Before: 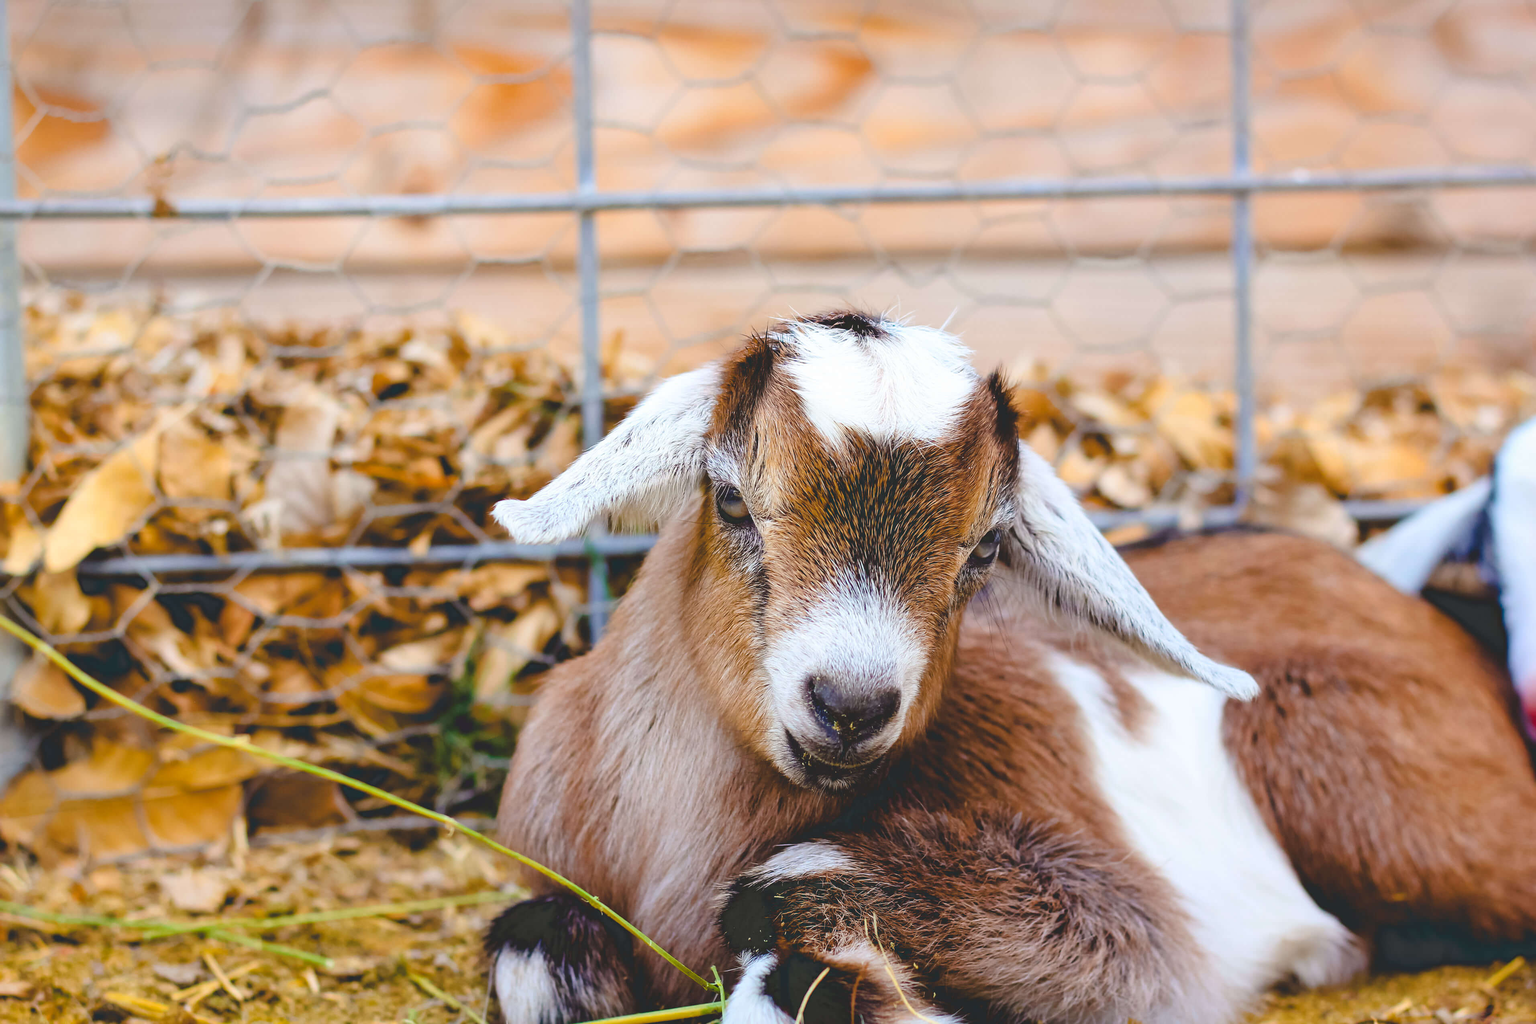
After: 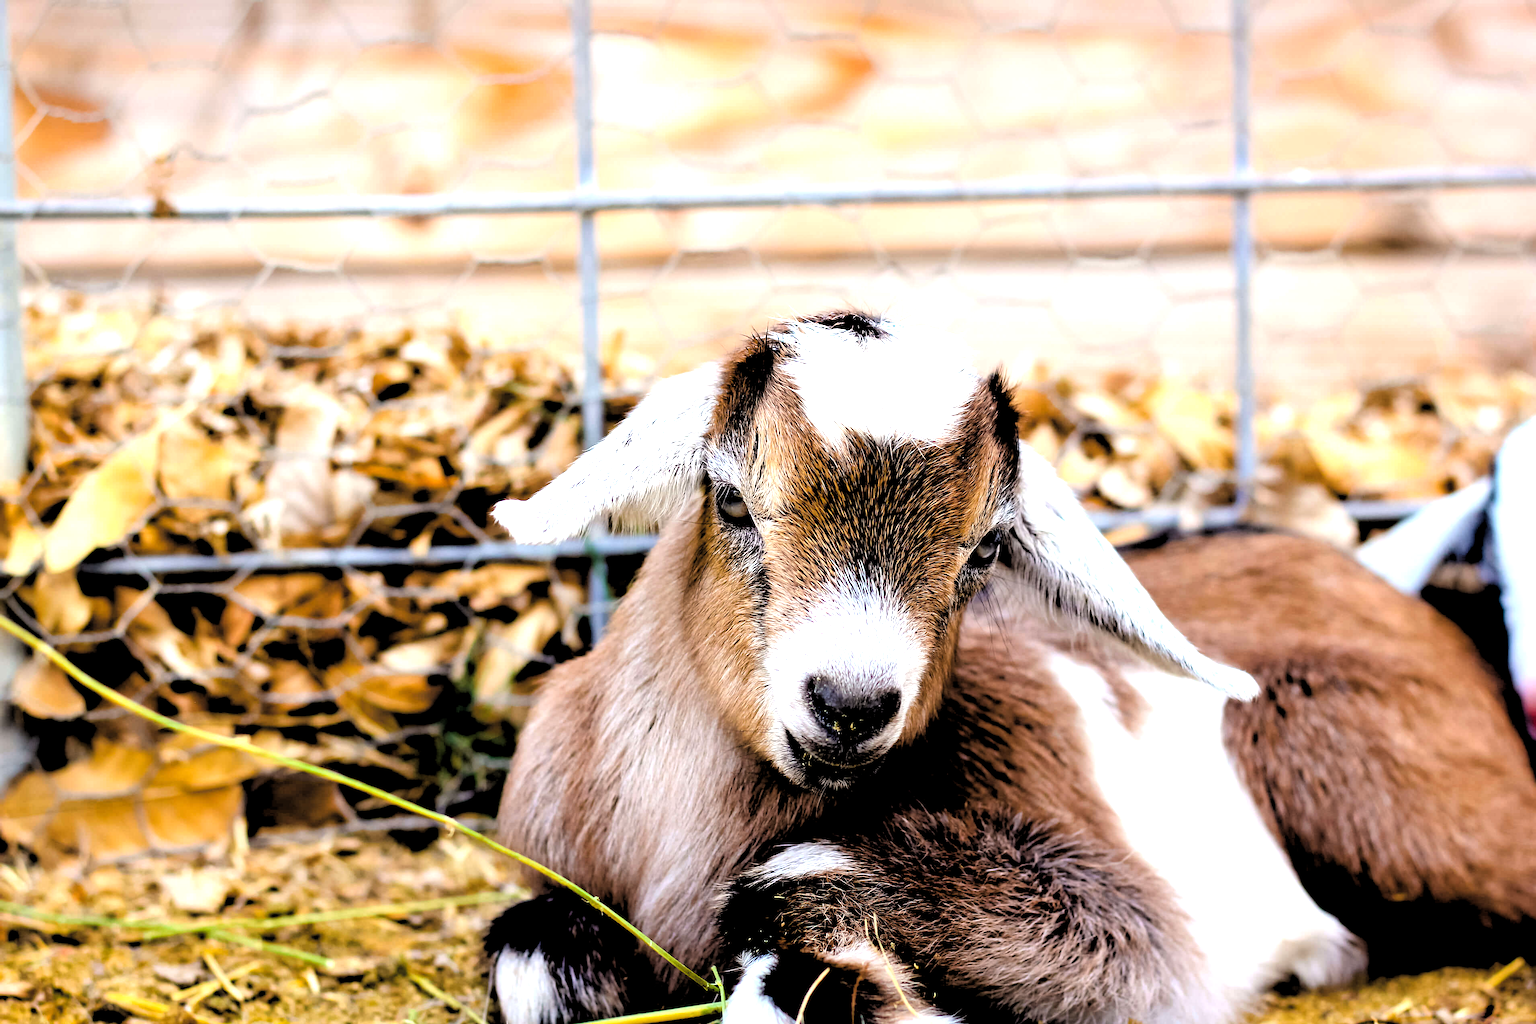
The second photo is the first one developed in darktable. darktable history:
tone equalizer: -8 EV -0.75 EV, -7 EV -0.7 EV, -6 EV -0.6 EV, -5 EV -0.4 EV, -3 EV 0.4 EV, -2 EV 0.6 EV, -1 EV 0.7 EV, +0 EV 0.75 EV, edges refinement/feathering 500, mask exposure compensation -1.57 EV, preserve details no
rgb levels: levels [[0.034, 0.472, 0.904], [0, 0.5, 1], [0, 0.5, 1]]
